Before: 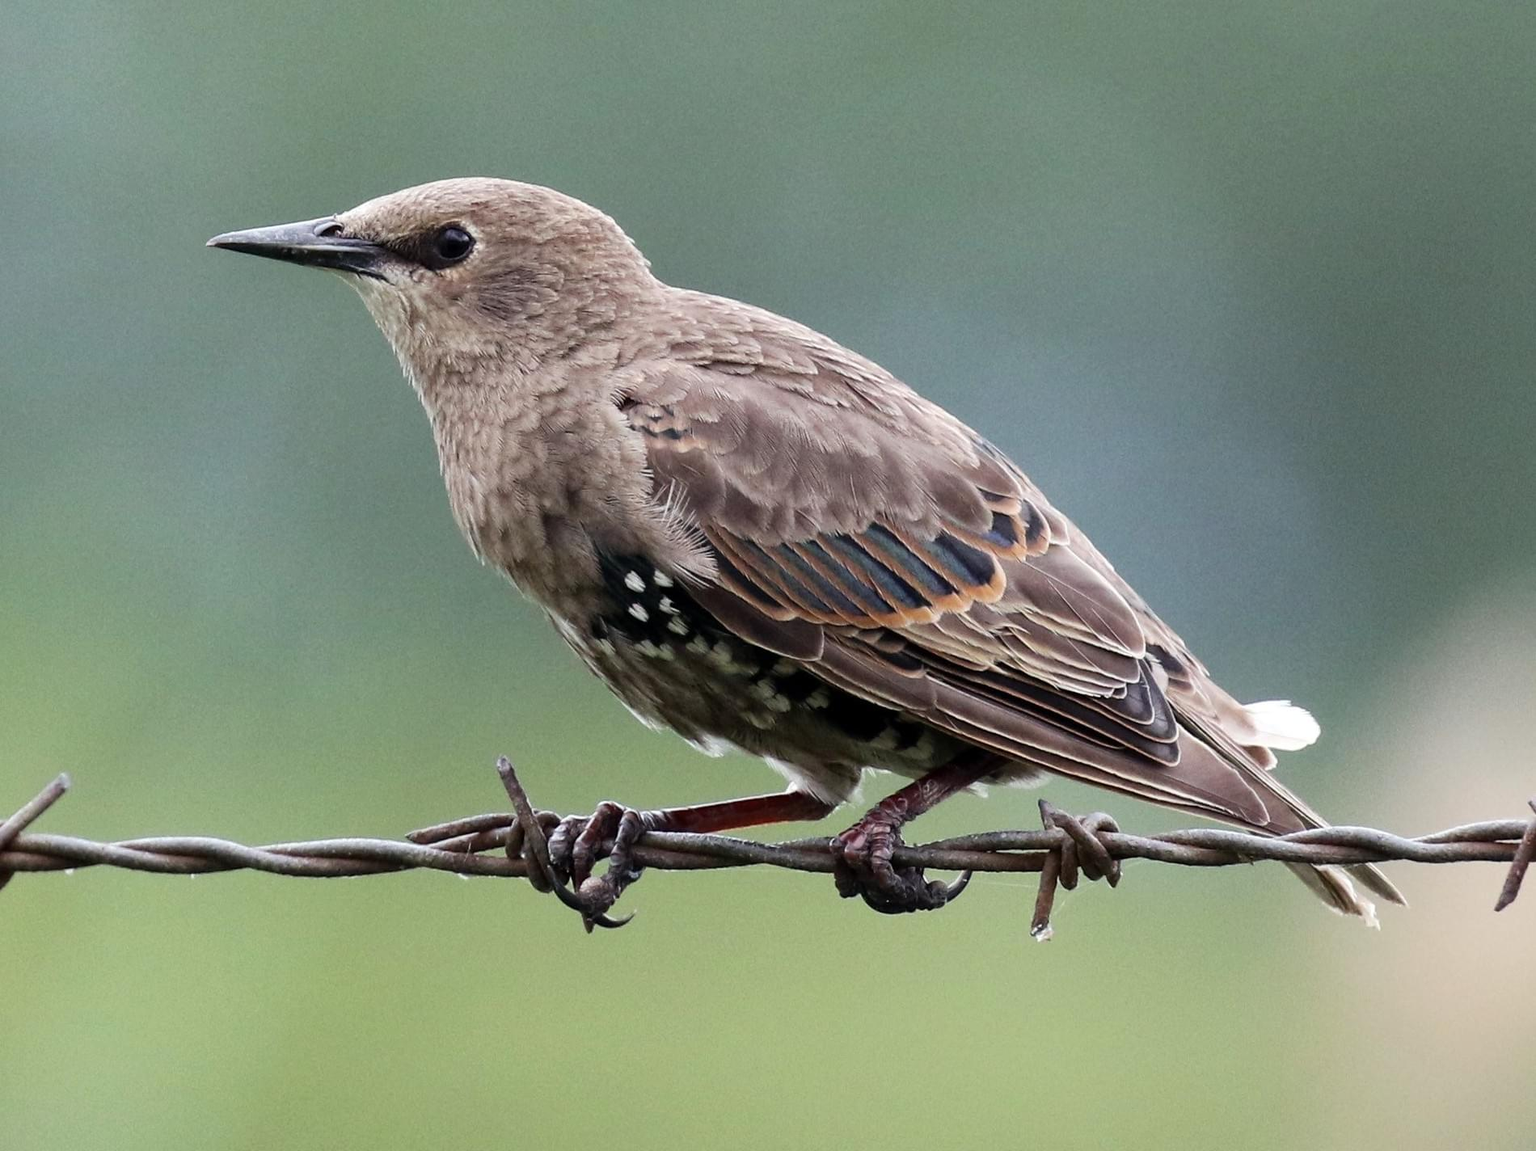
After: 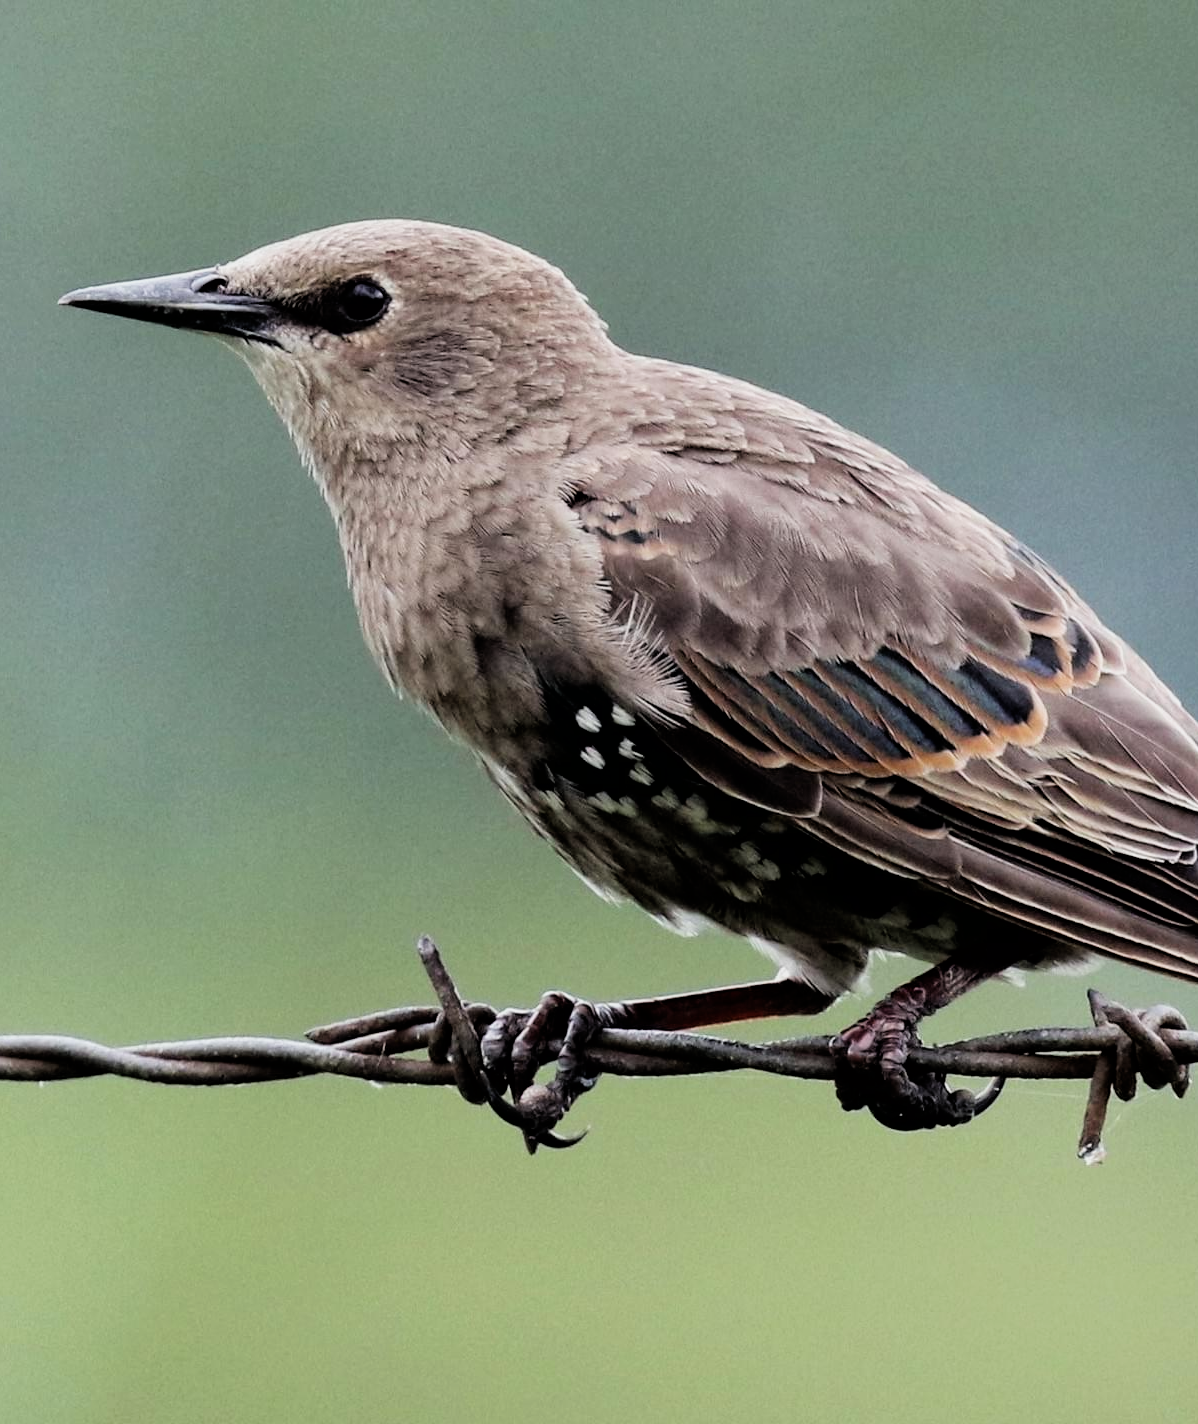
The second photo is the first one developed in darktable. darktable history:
crop: left 10.398%, right 26.549%
filmic rgb: black relative exposure -5.04 EV, white relative exposure 3.21 EV, hardness 3.46, contrast 1.193, highlights saturation mix -30.1%, iterations of high-quality reconstruction 10
